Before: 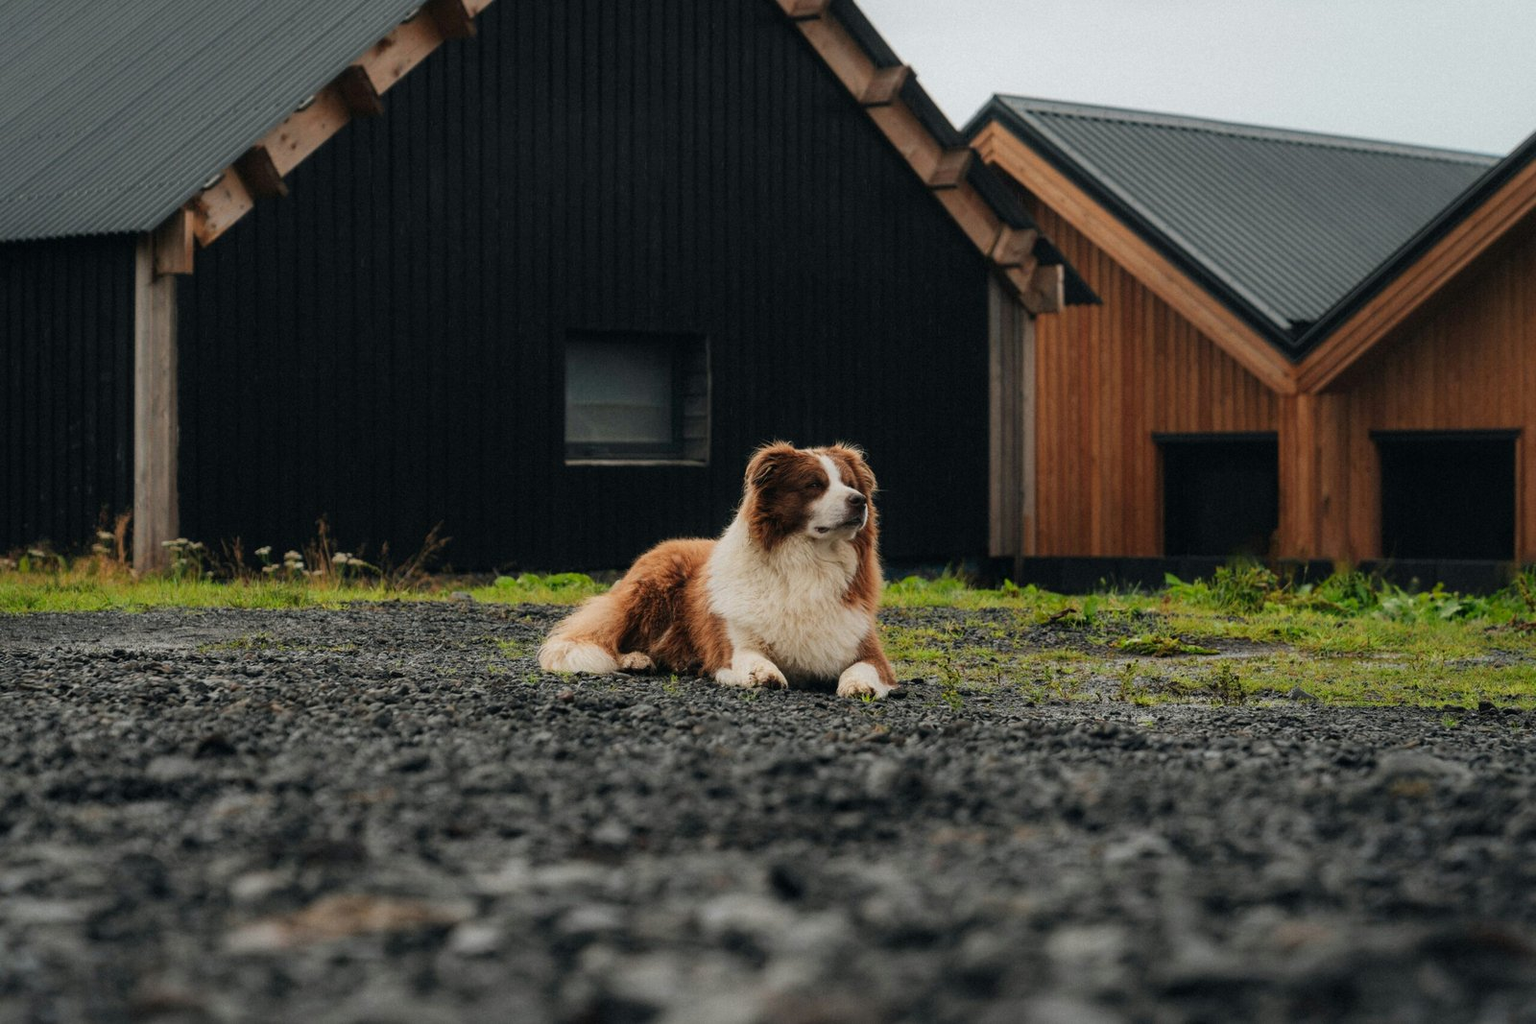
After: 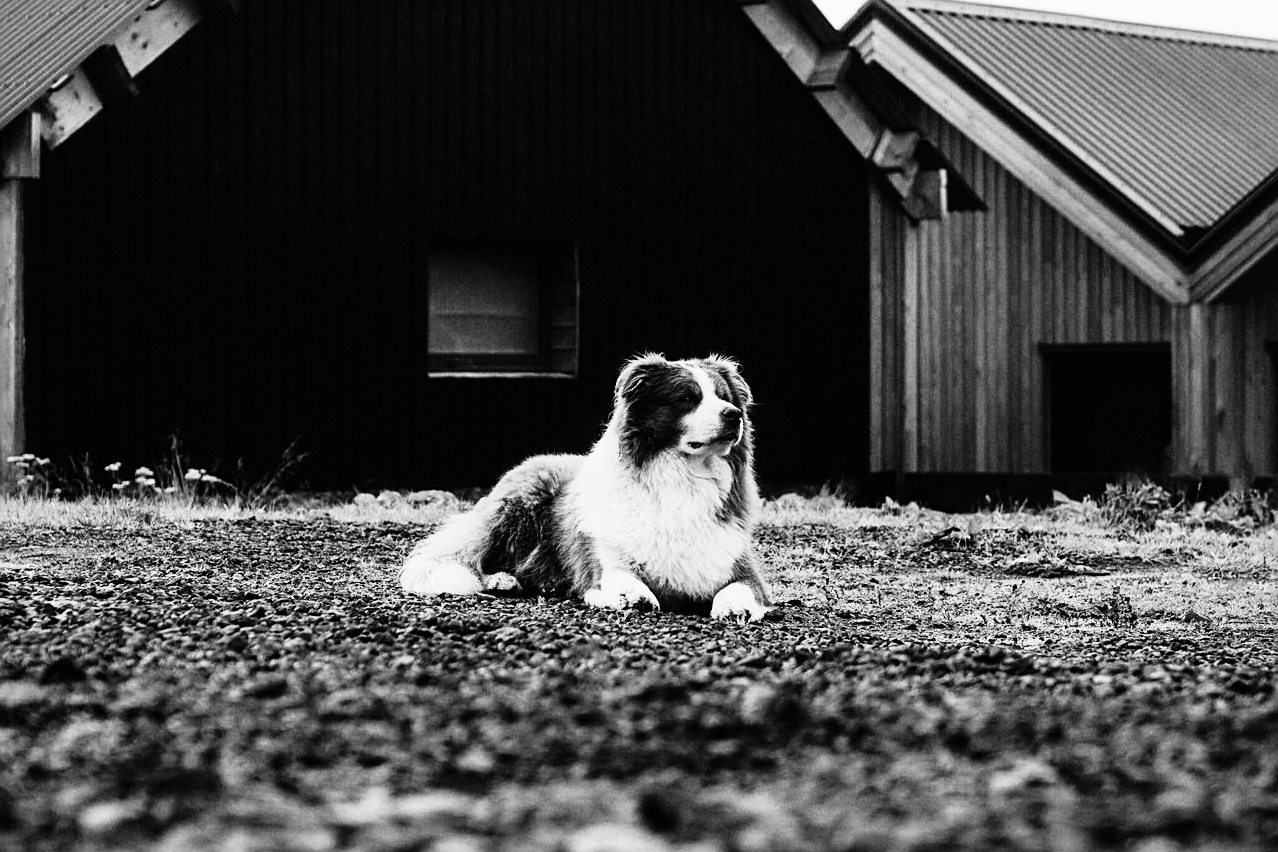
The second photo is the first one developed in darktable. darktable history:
crop and rotate: left 10.071%, top 10.071%, right 10.02%, bottom 10.02%
sharpen: on, module defaults
monochrome: on, module defaults
rgb curve: curves: ch0 [(0, 0) (0.21, 0.15) (0.24, 0.21) (0.5, 0.75) (0.75, 0.96) (0.89, 0.99) (1, 1)]; ch1 [(0, 0.02) (0.21, 0.13) (0.25, 0.2) (0.5, 0.67) (0.75, 0.9) (0.89, 0.97) (1, 1)]; ch2 [(0, 0.02) (0.21, 0.13) (0.25, 0.2) (0.5, 0.67) (0.75, 0.9) (0.89, 0.97) (1, 1)], compensate middle gray true
